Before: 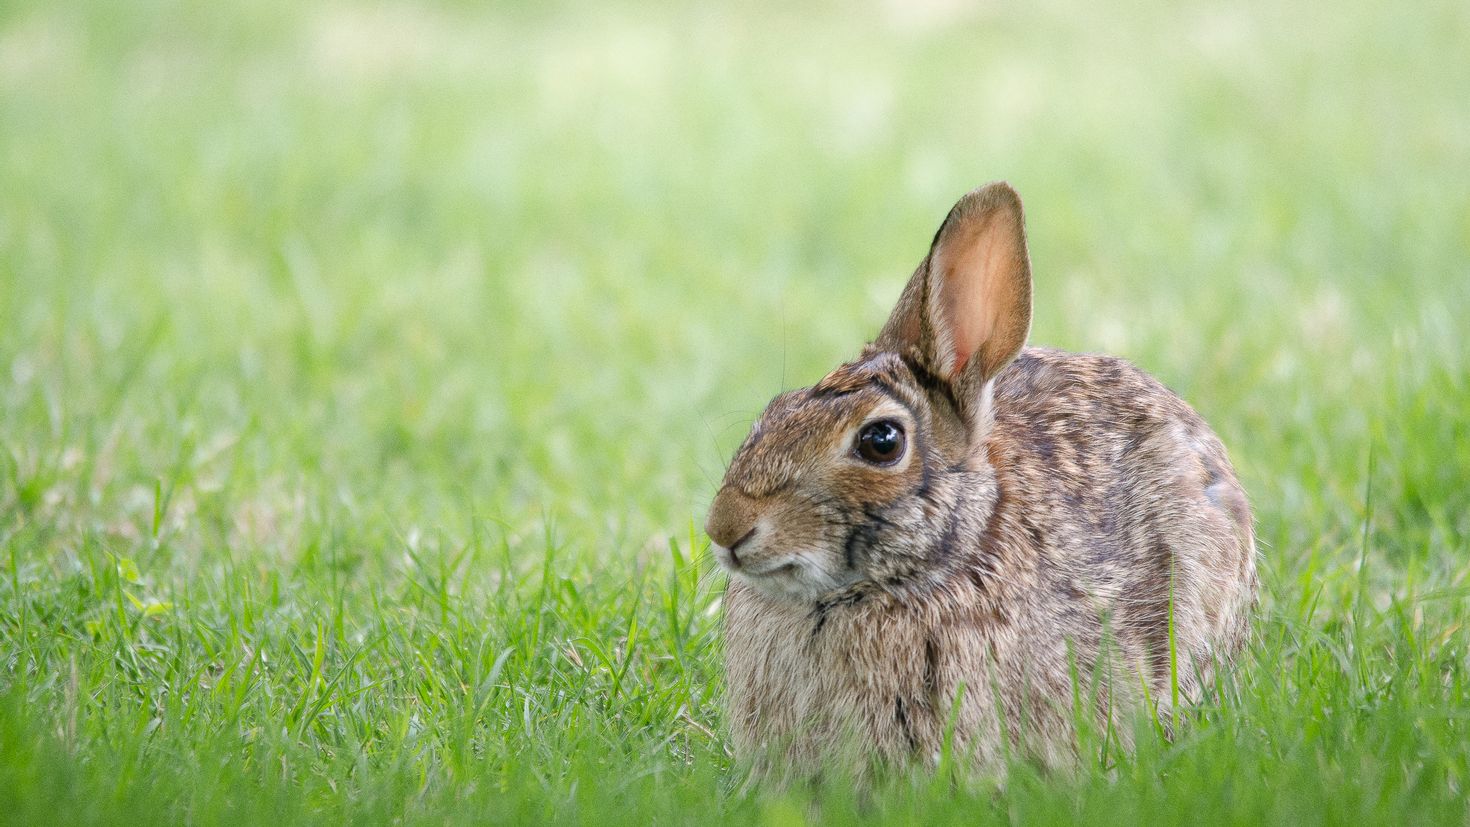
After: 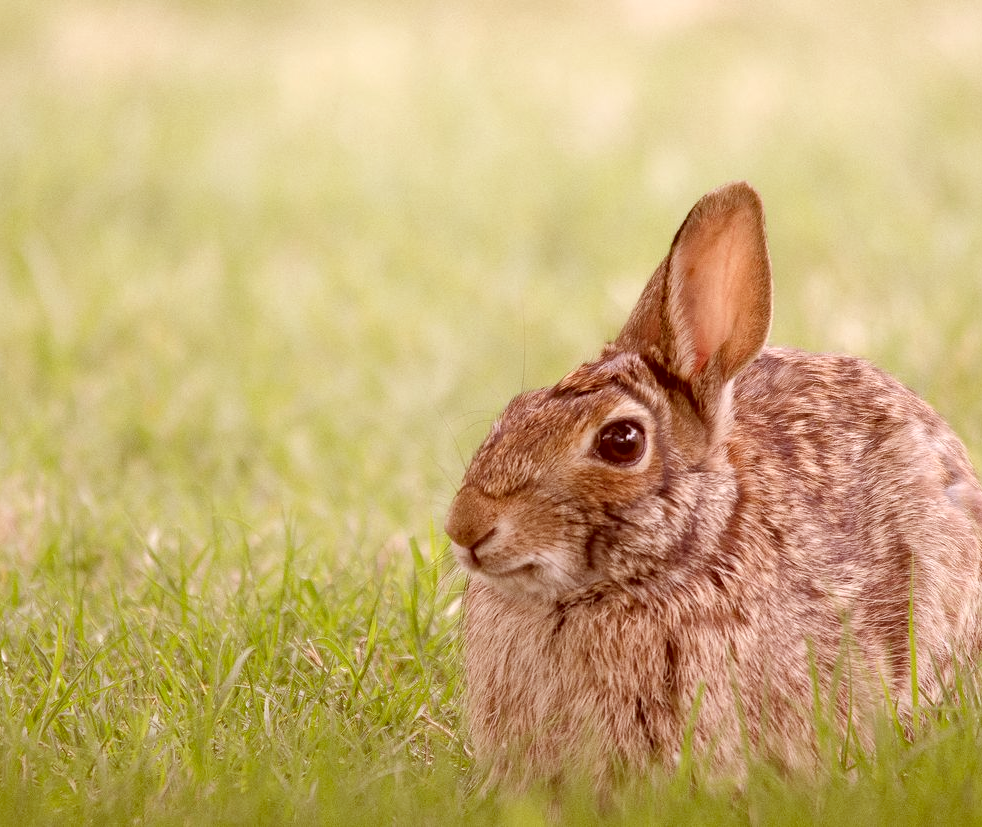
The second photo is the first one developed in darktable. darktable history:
crop and rotate: left 17.732%, right 15.423%
color correction: highlights a* 9.03, highlights b* 8.71, shadows a* 40, shadows b* 40, saturation 0.8
